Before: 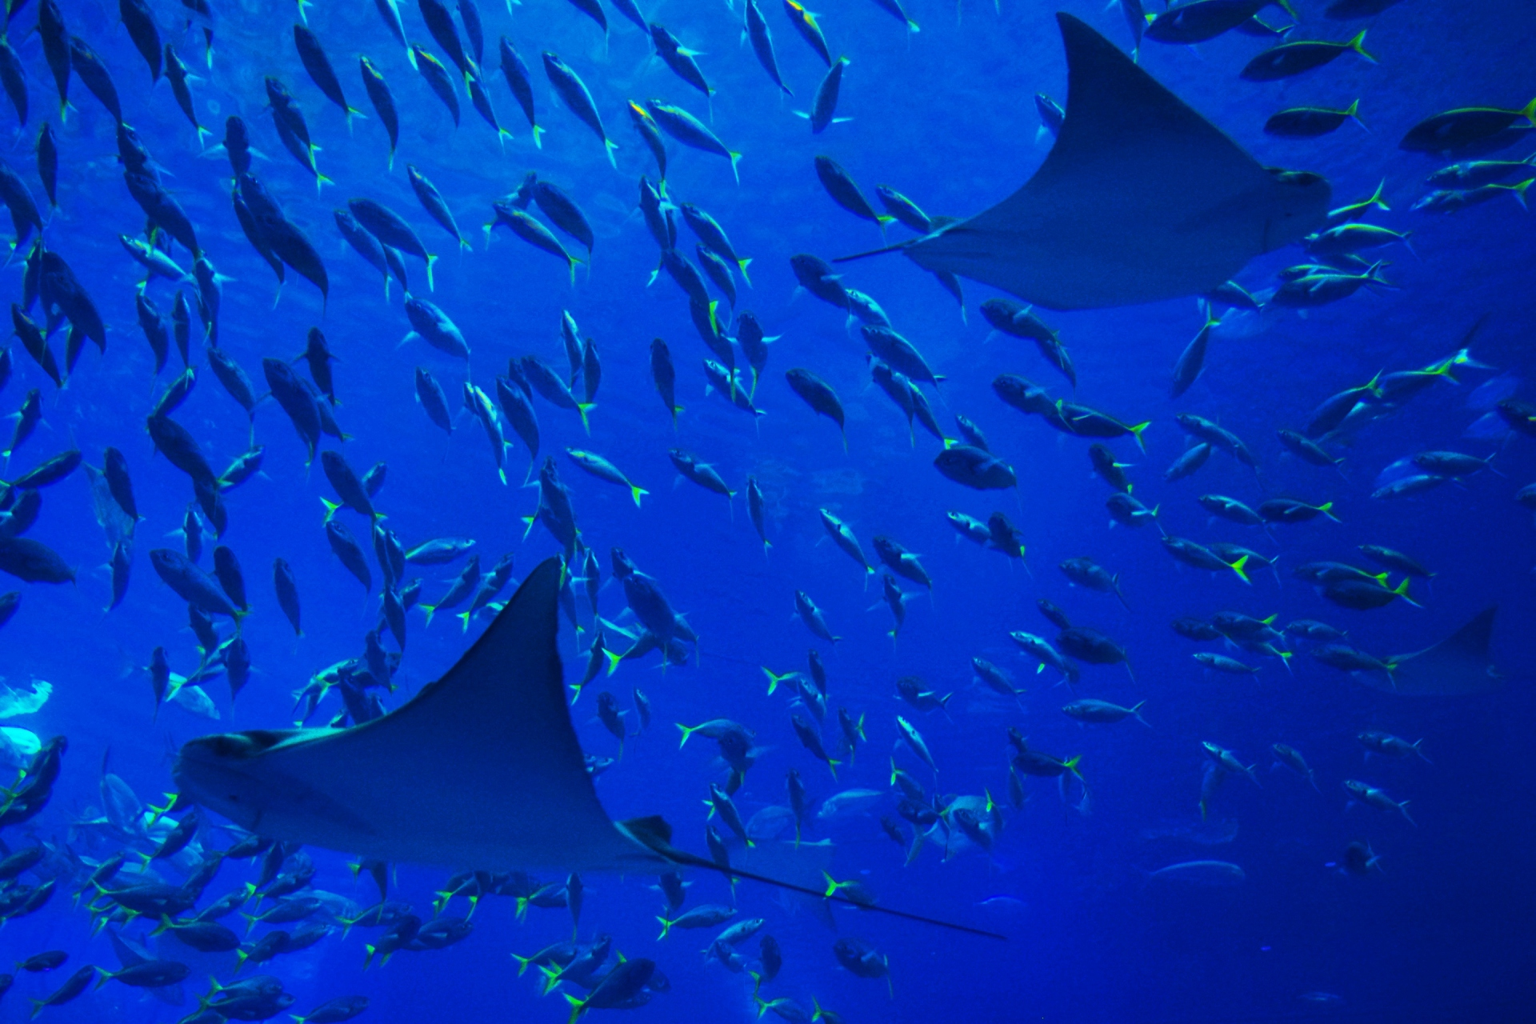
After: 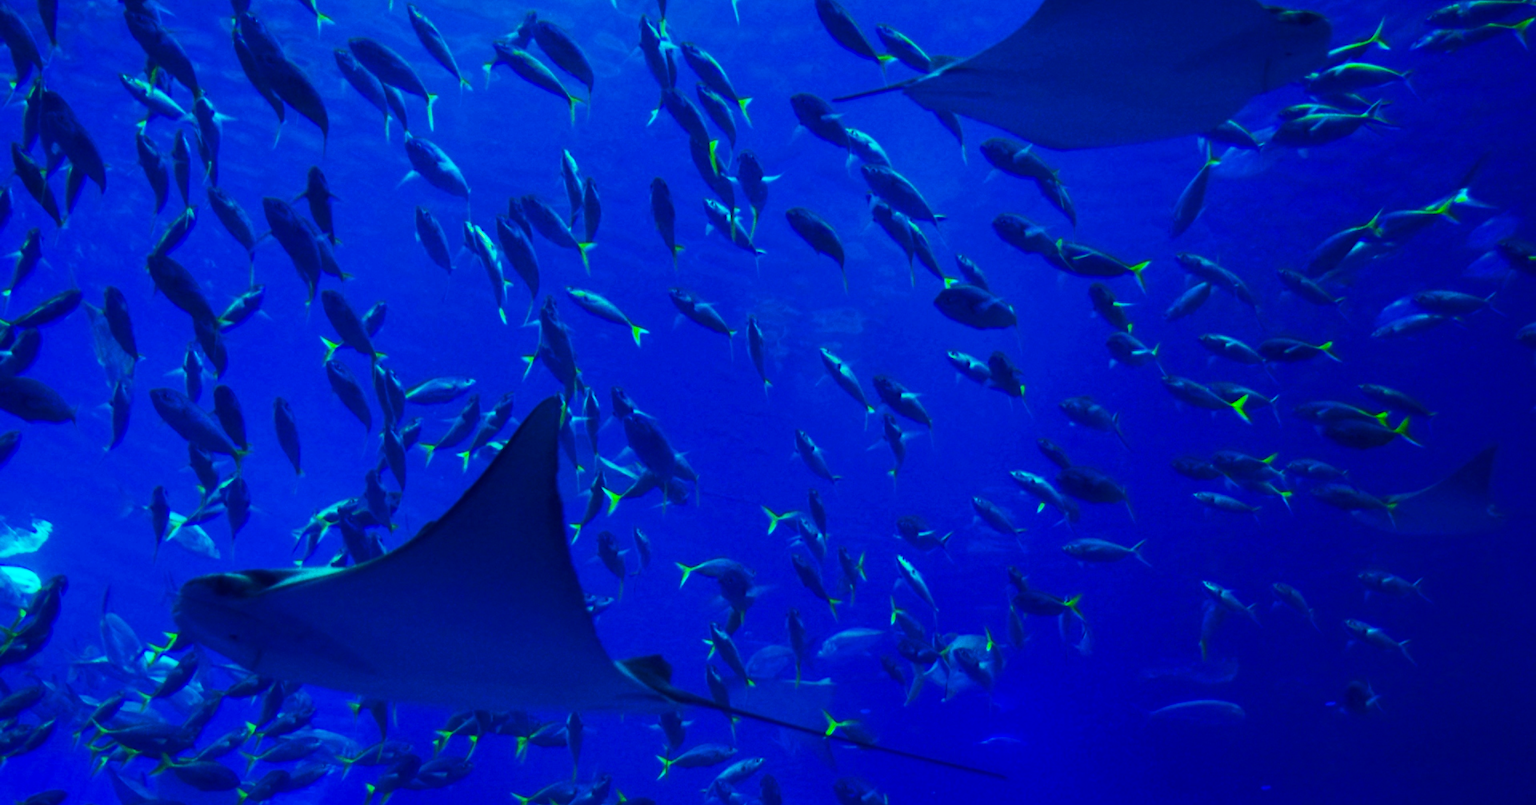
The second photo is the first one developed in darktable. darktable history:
contrast brightness saturation: contrast 0.12, brightness -0.12, saturation 0.2
crop and rotate: top 15.774%, bottom 5.506%
